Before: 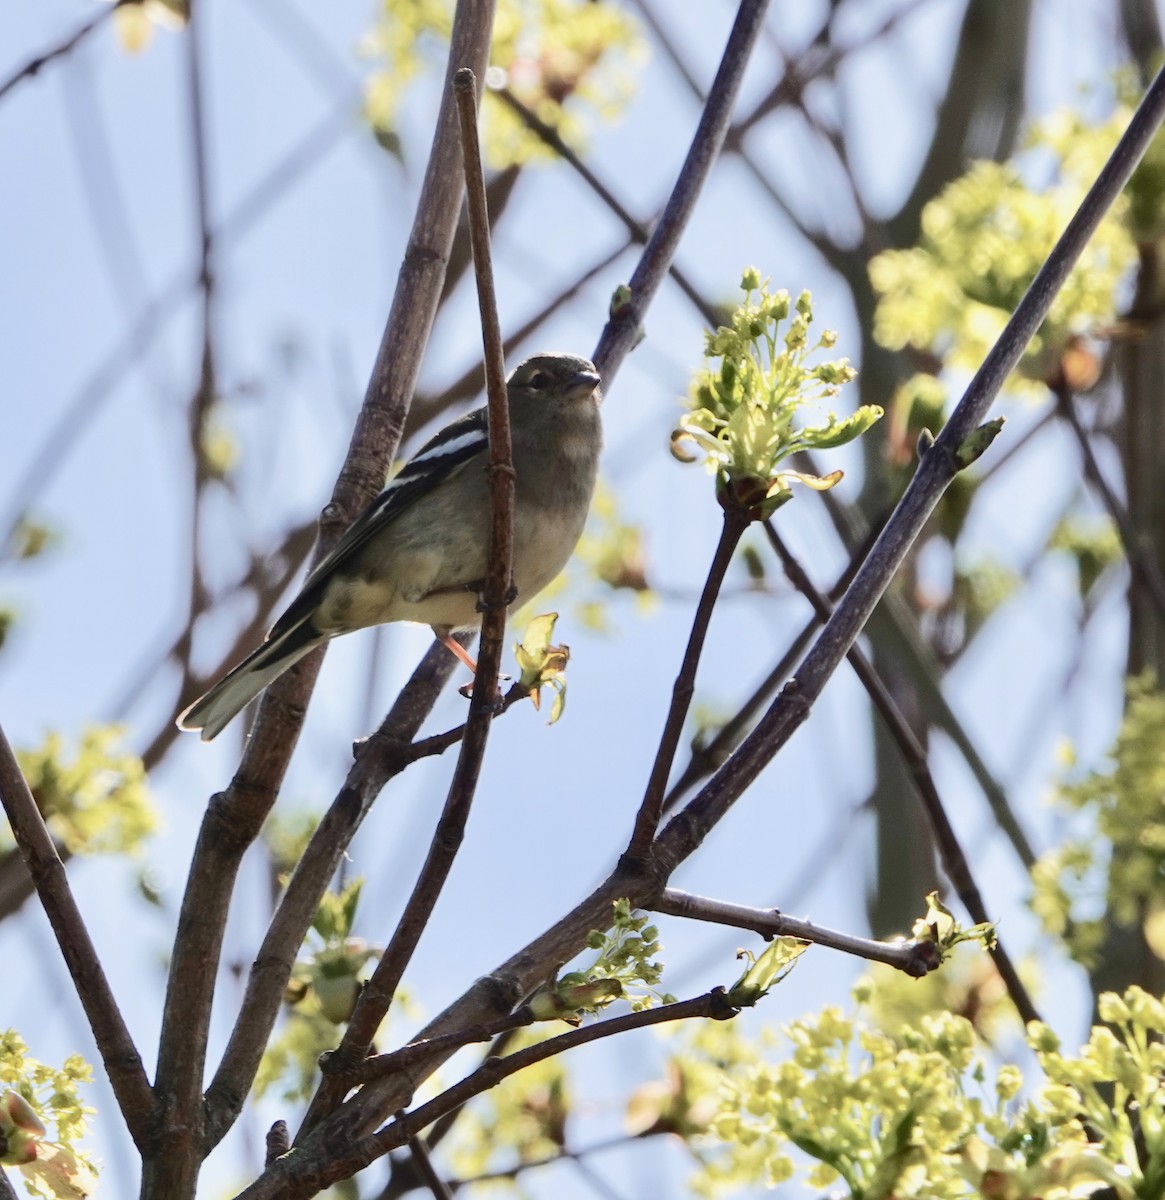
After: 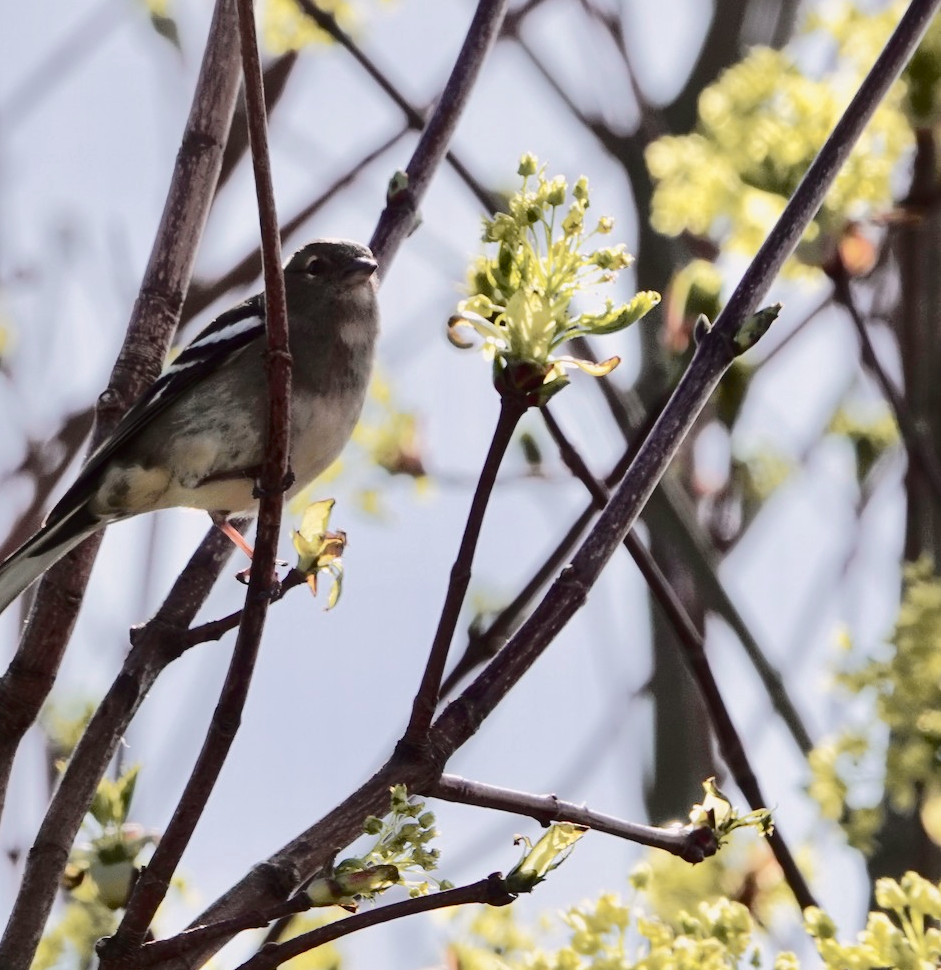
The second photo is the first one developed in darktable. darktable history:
local contrast: mode bilateral grid, contrast 20, coarseness 50, detail 132%, midtone range 0.2
crop: left 19.159%, top 9.58%, bottom 9.58%
tone curve: curves: ch0 [(0, 0.032) (0.094, 0.08) (0.265, 0.208) (0.41, 0.417) (0.498, 0.496) (0.638, 0.673) (0.845, 0.828) (0.994, 0.964)]; ch1 [(0, 0) (0.161, 0.092) (0.37, 0.302) (0.417, 0.434) (0.492, 0.502) (0.576, 0.589) (0.644, 0.638) (0.725, 0.765) (1, 1)]; ch2 [(0, 0) (0.352, 0.403) (0.45, 0.469) (0.521, 0.515) (0.55, 0.528) (0.589, 0.576) (1, 1)], color space Lab, independent channels, preserve colors none
